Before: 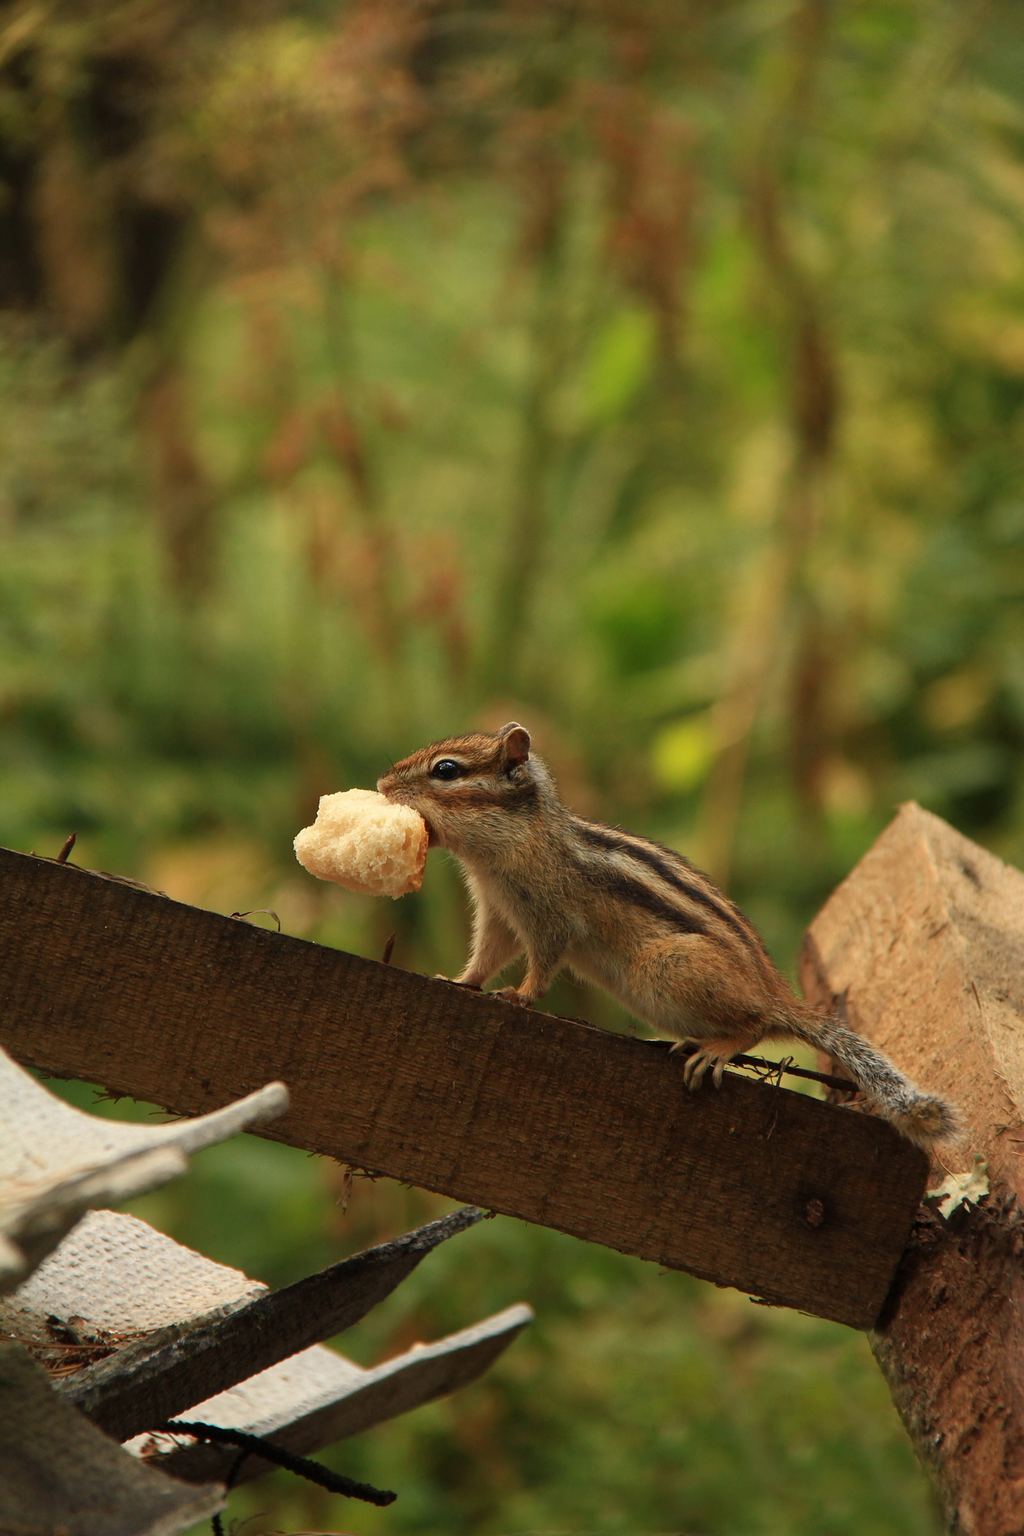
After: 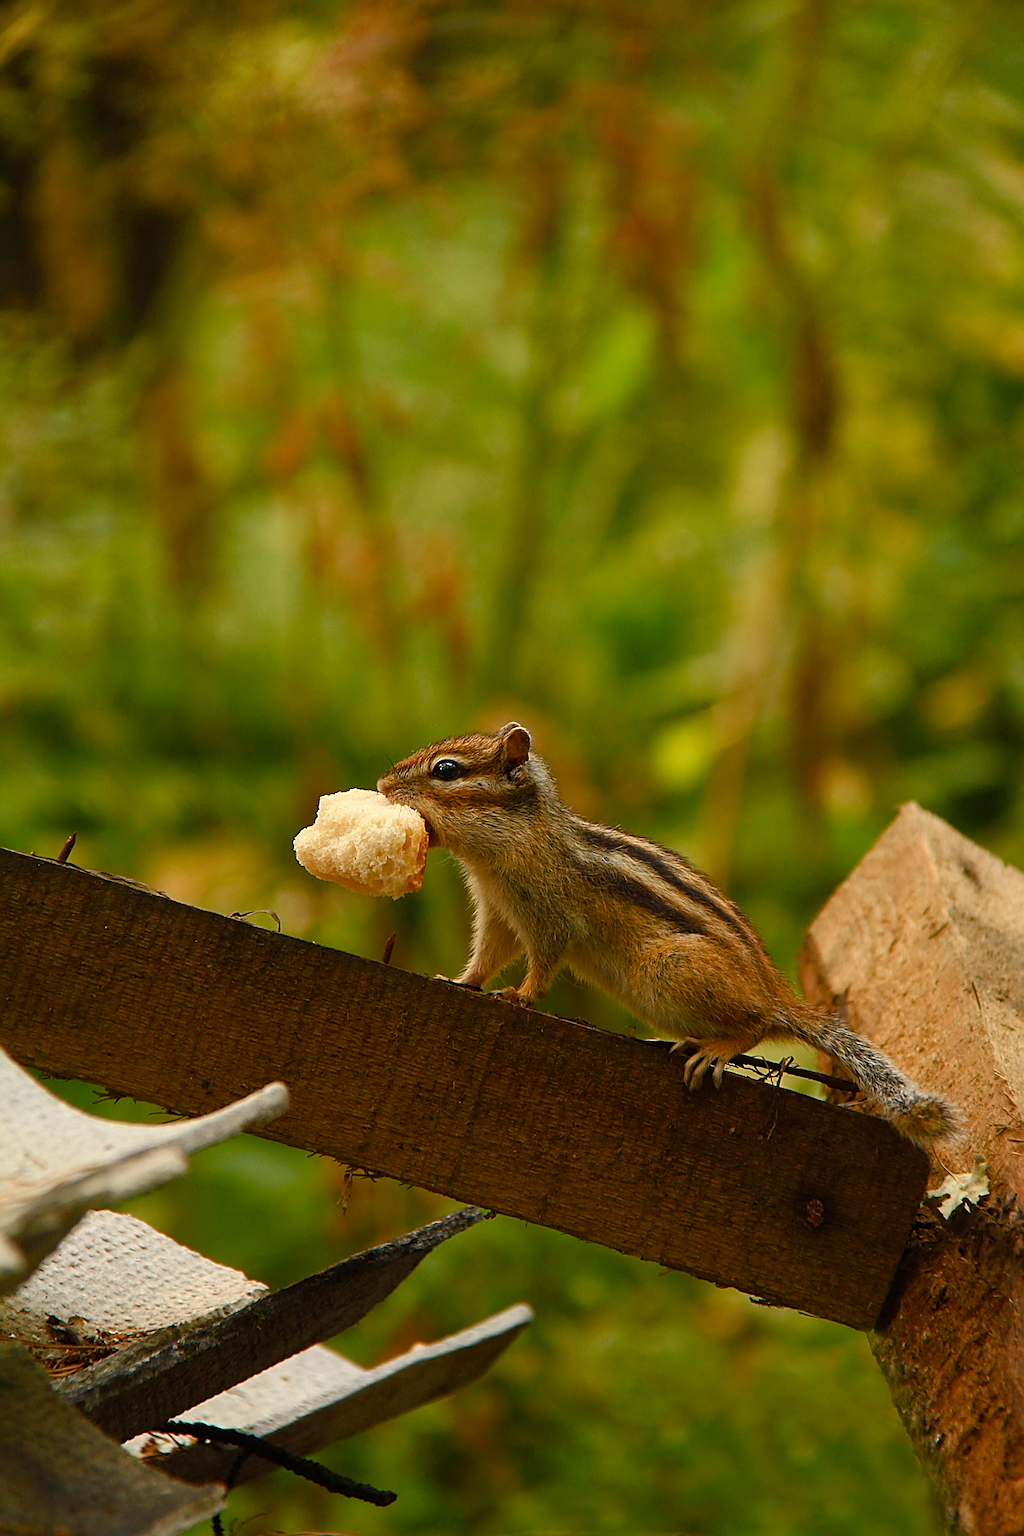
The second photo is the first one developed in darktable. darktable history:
sharpen: amount 0.75
color balance rgb: perceptual saturation grading › global saturation 20%, perceptual saturation grading › highlights -25%, perceptual saturation grading › shadows 50%
